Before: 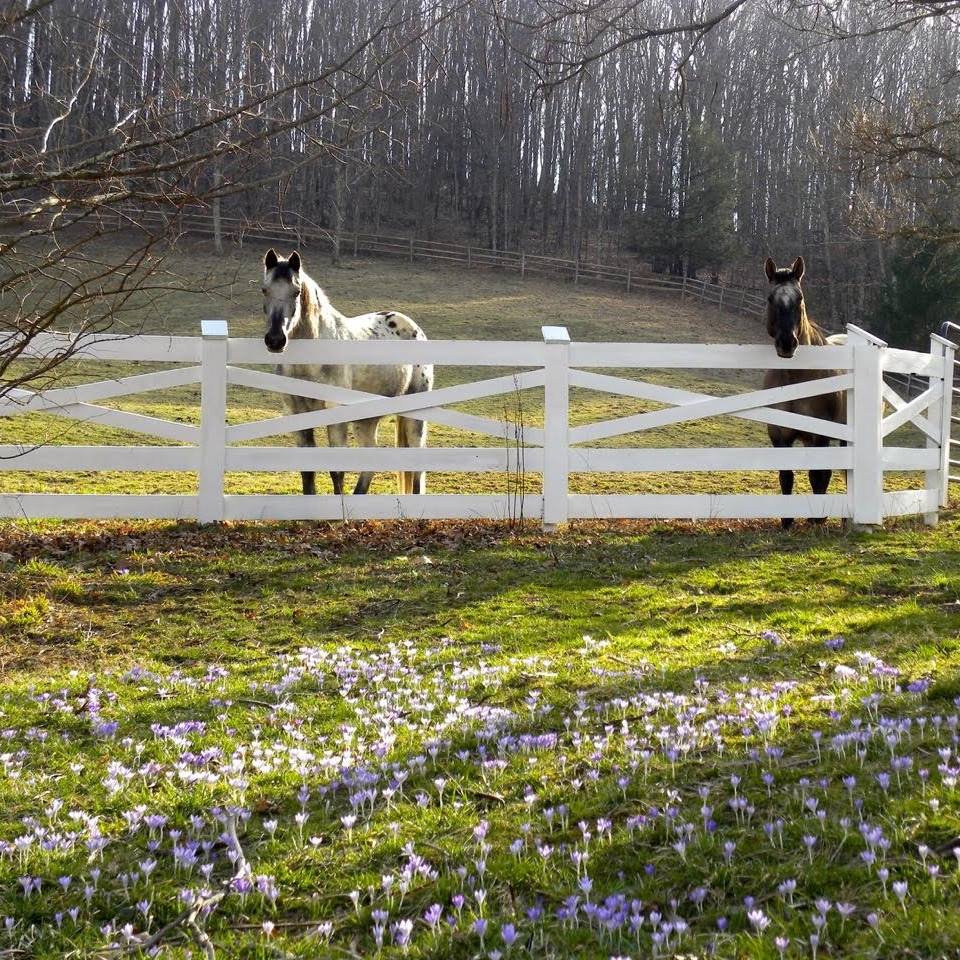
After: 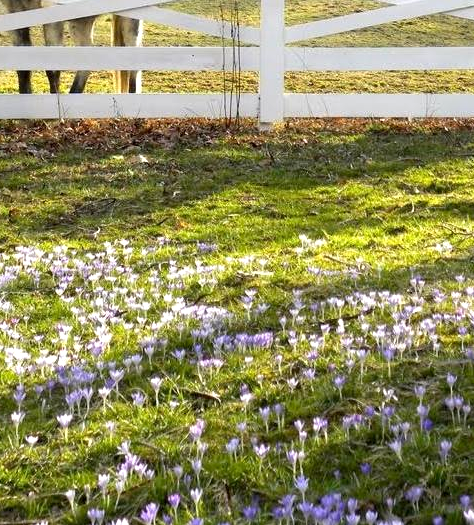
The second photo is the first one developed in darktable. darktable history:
crop: left 29.672%, top 41.786%, right 20.851%, bottom 3.487%
exposure: black level correction 0.001, exposure 0.3 EV, compensate highlight preservation false
